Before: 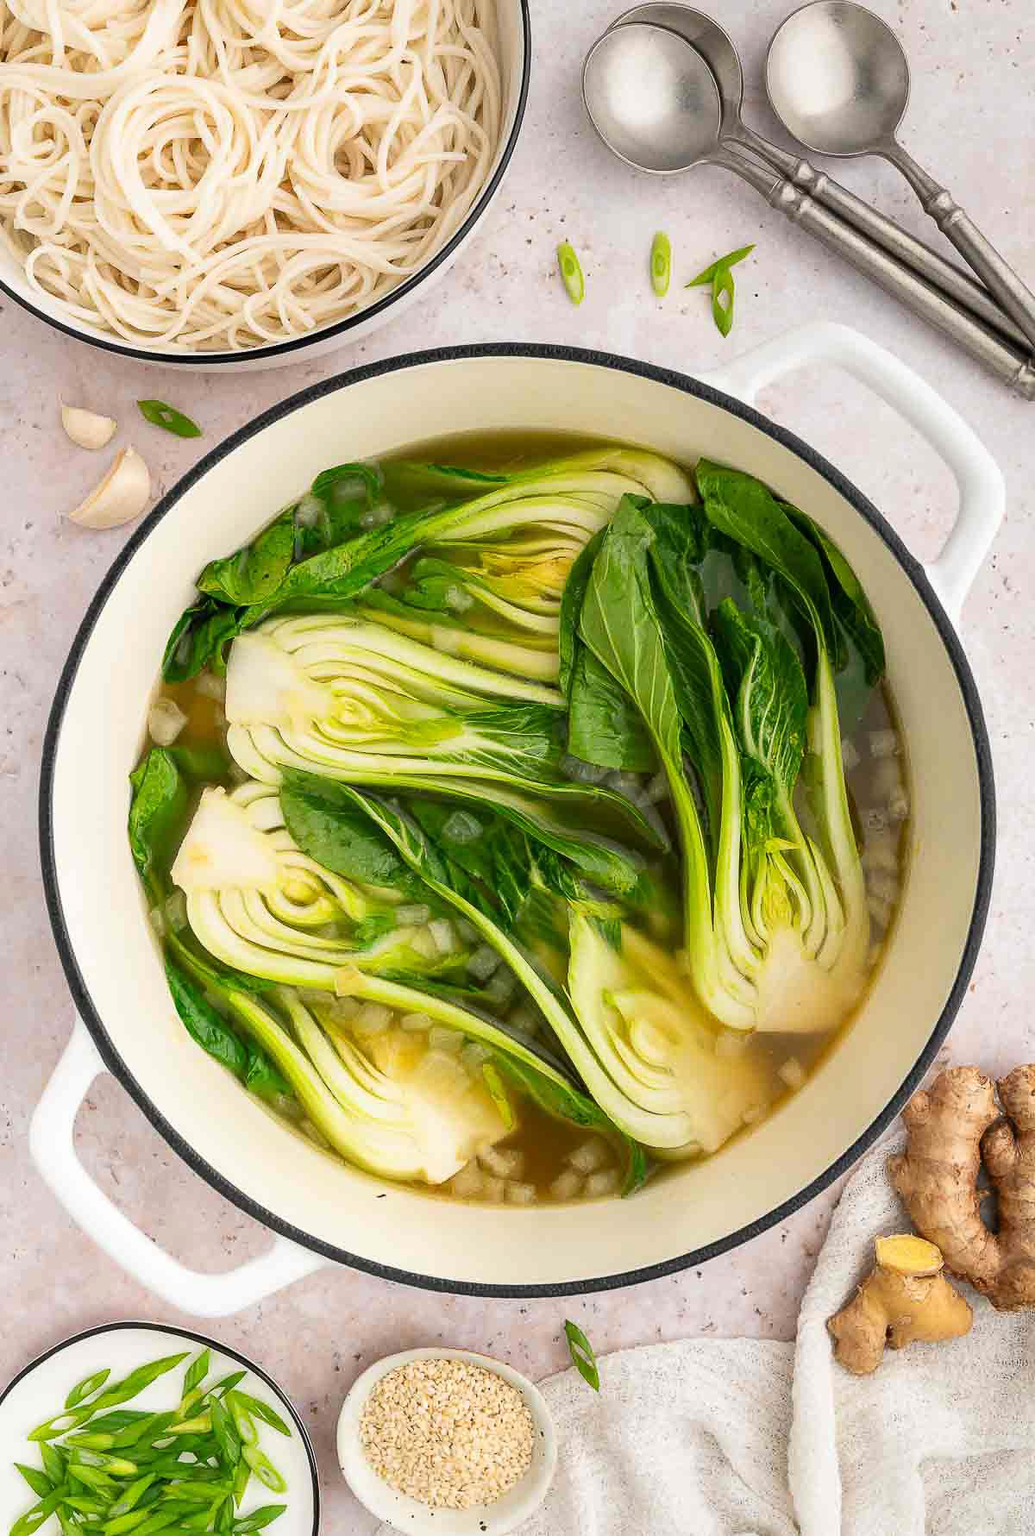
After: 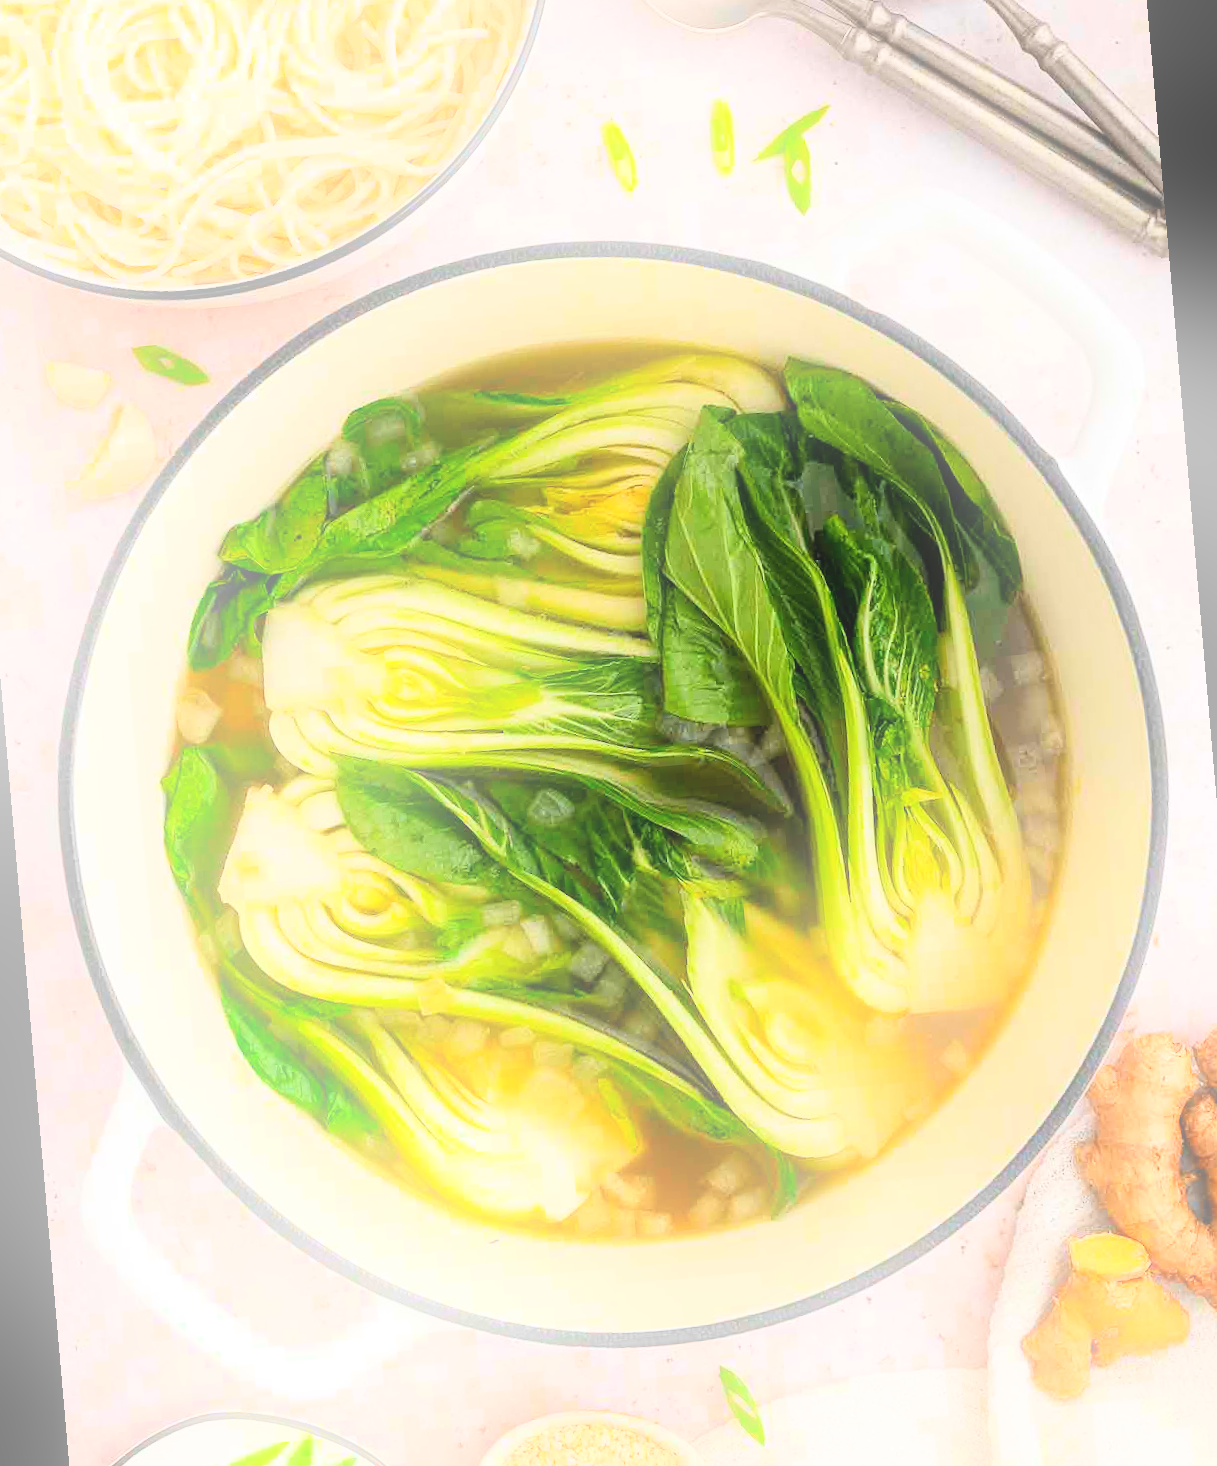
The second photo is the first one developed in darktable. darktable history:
rotate and perspective: rotation -5°, crop left 0.05, crop right 0.952, crop top 0.11, crop bottom 0.89
bloom: threshold 82.5%, strength 16.25%
tone curve: curves: ch0 [(0, 0) (0.004, 0.001) (0.133, 0.112) (0.325, 0.362) (0.832, 0.893) (1, 1)], color space Lab, linked channels, preserve colors none
